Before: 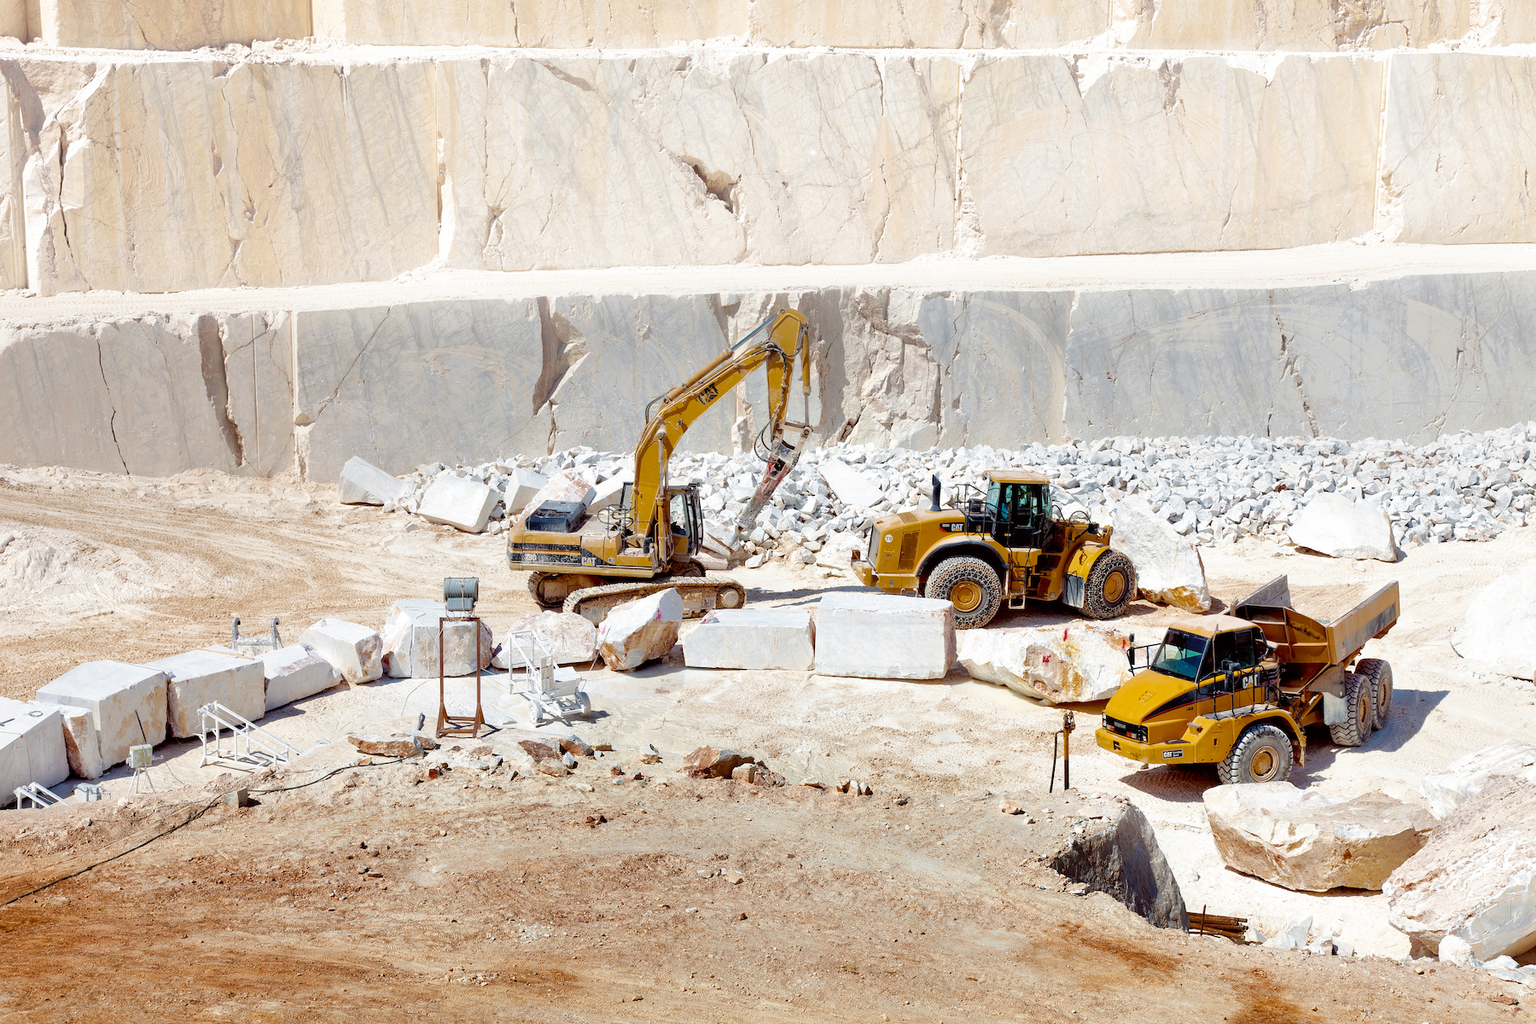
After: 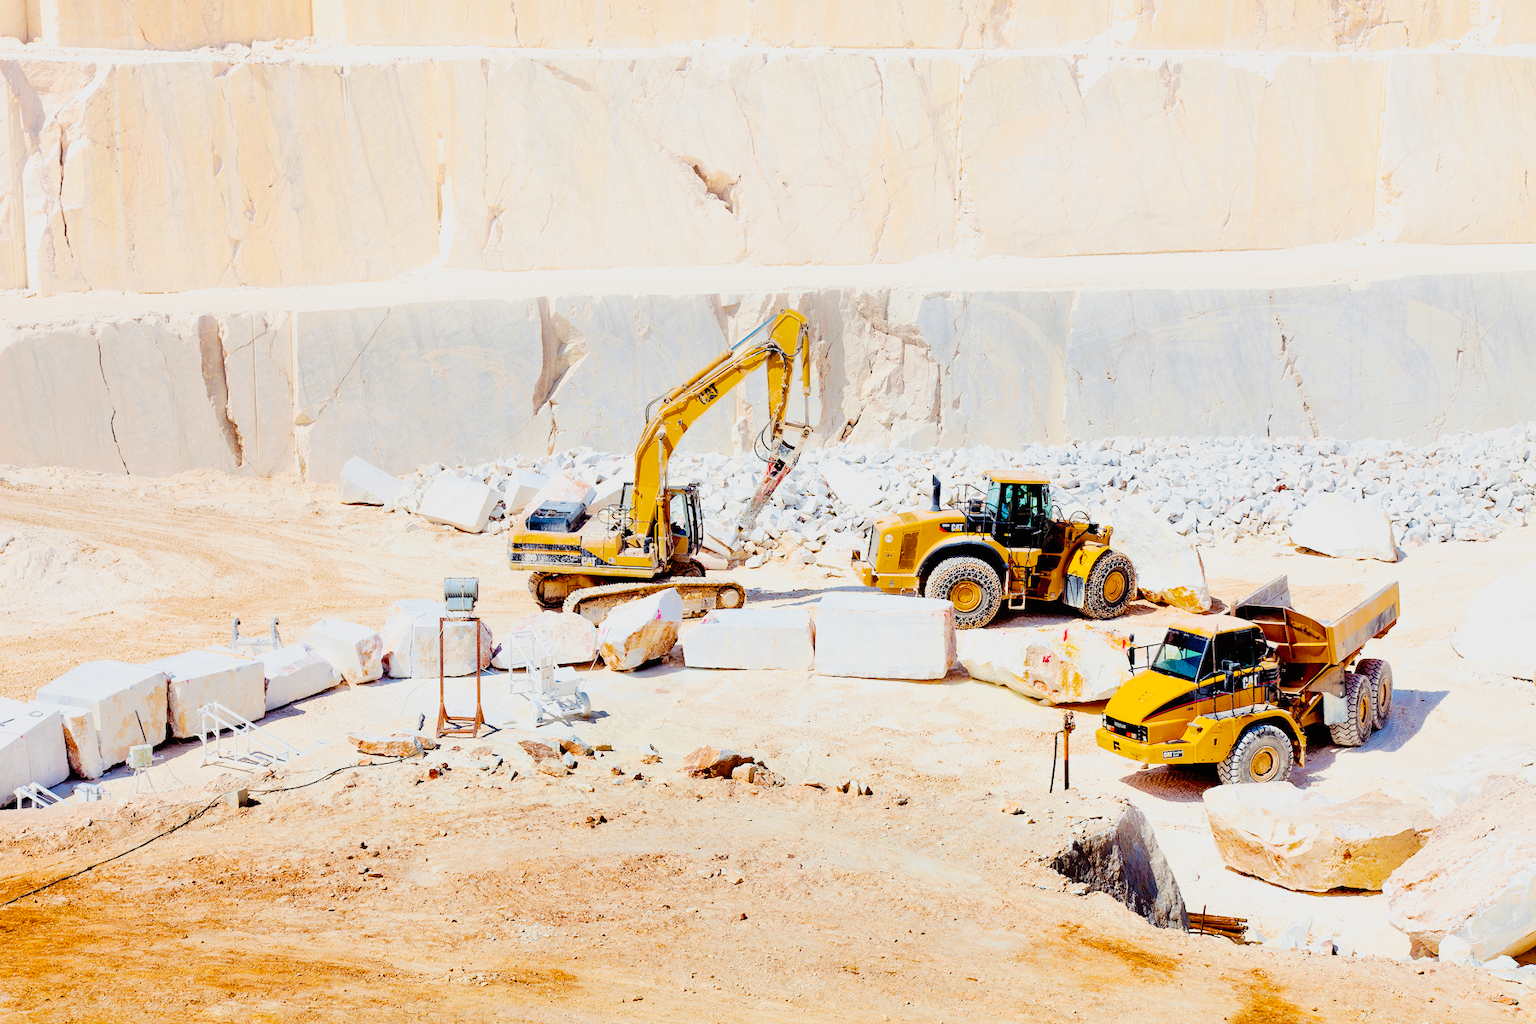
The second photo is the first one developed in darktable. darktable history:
filmic rgb: black relative exposure -7.15 EV, white relative exposure 5.36 EV, hardness 3.02, color science v6 (2022)
contrast brightness saturation: contrast 0.2, brightness 0.16, saturation 0.22
color balance rgb: perceptual saturation grading › global saturation 20%, global vibrance 20%
tone curve: curves: ch0 [(0, 0) (0.003, 0.005) (0.011, 0.011) (0.025, 0.022) (0.044, 0.038) (0.069, 0.062) (0.1, 0.091) (0.136, 0.128) (0.177, 0.183) (0.224, 0.246) (0.277, 0.325) (0.335, 0.403) (0.399, 0.473) (0.468, 0.557) (0.543, 0.638) (0.623, 0.709) (0.709, 0.782) (0.801, 0.847) (0.898, 0.923) (1, 1)], preserve colors none
